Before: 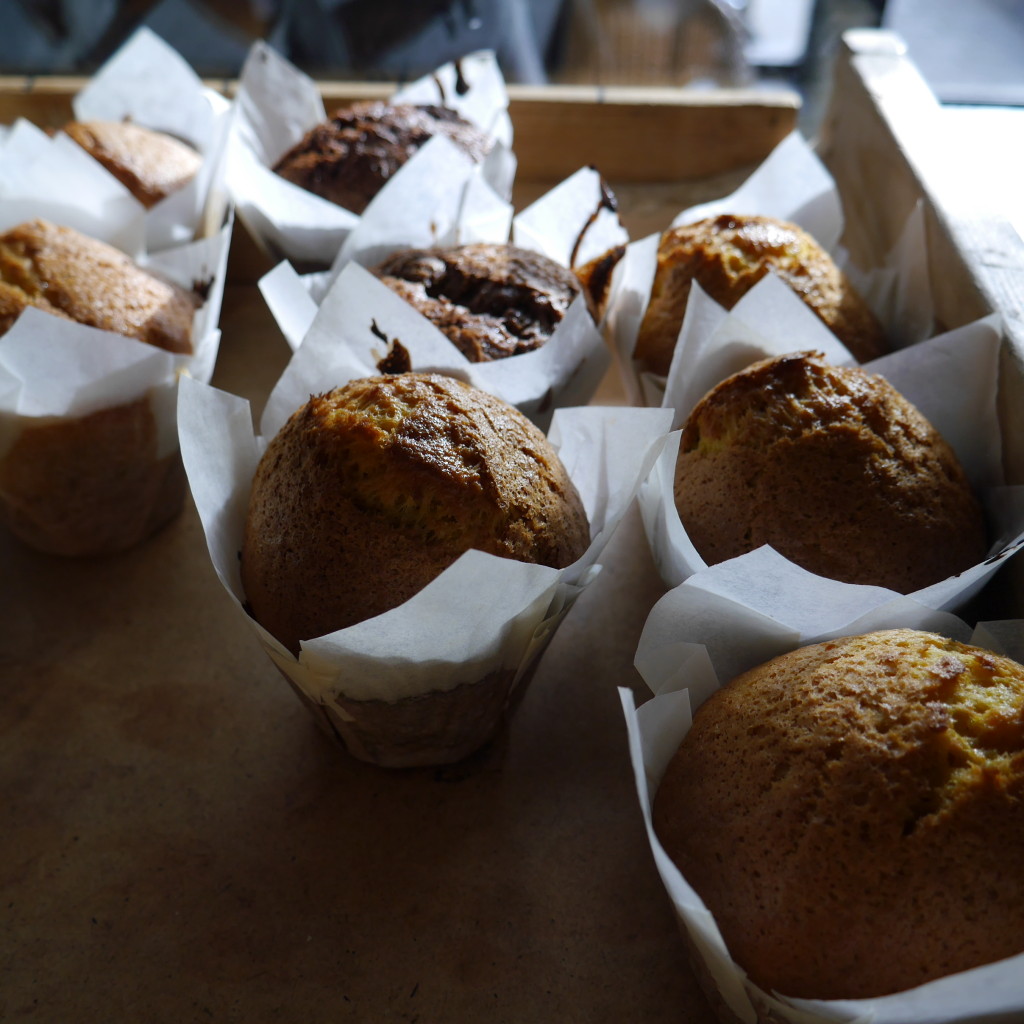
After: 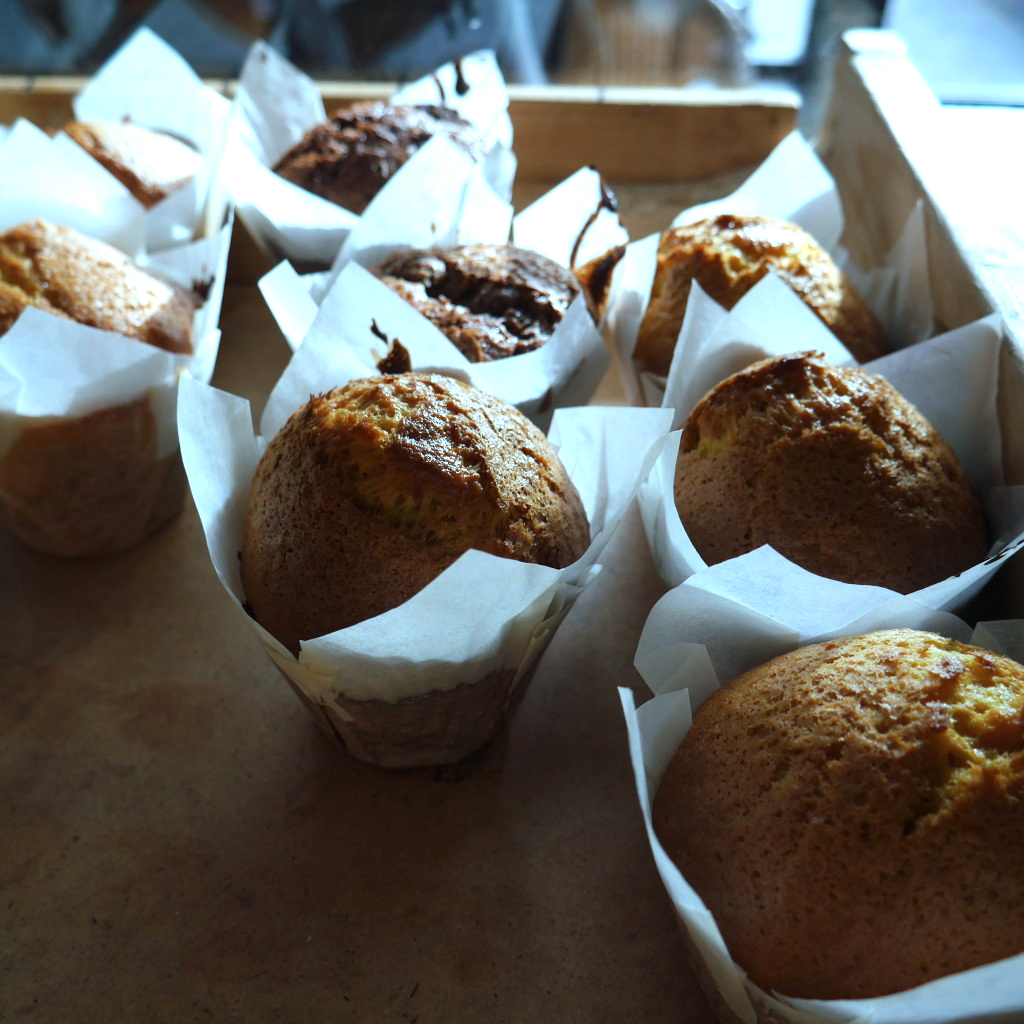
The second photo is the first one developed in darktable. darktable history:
exposure: black level correction 0, exposure 0.697 EV, compensate highlight preservation false
color correction: highlights a* -10.35, highlights b* -10.36
